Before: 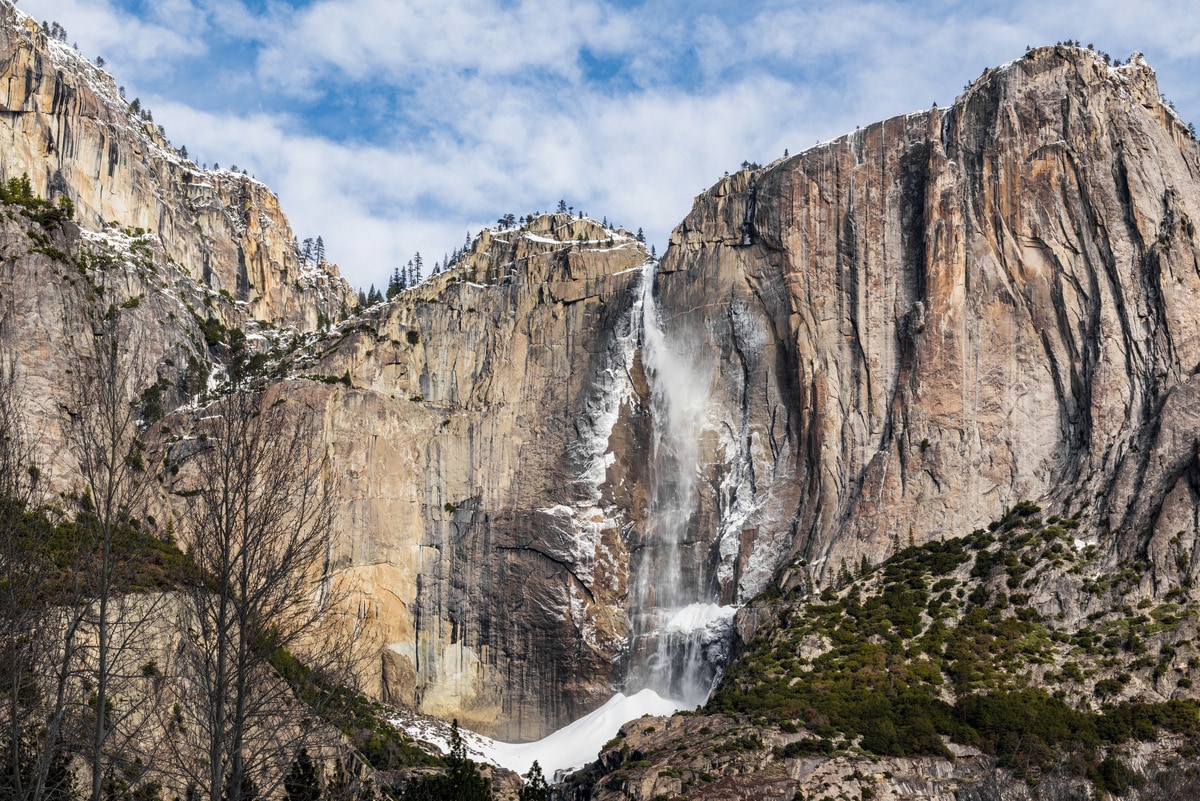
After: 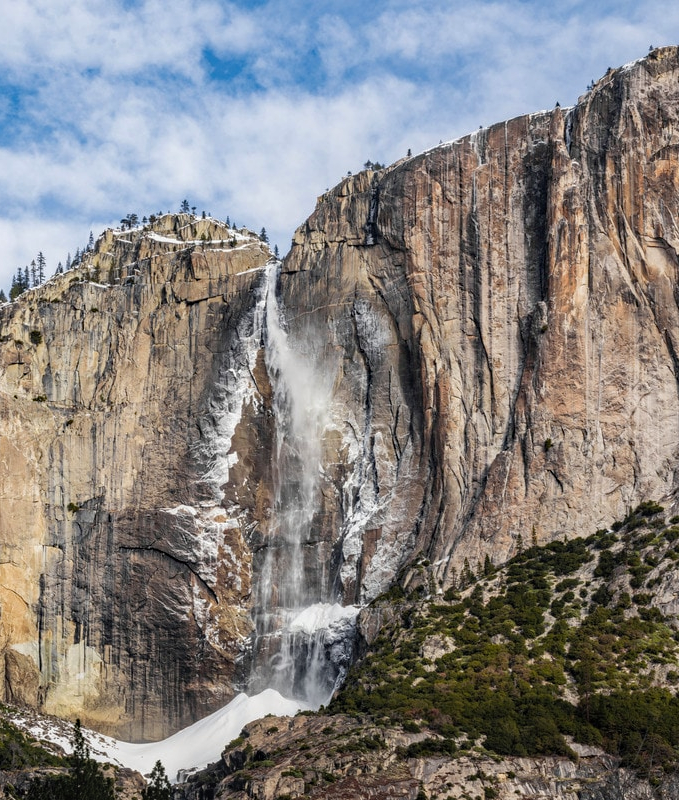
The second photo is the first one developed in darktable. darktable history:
local contrast: detail 110%
haze removal: compatibility mode true, adaptive false
crop: left 31.458%, top 0%, right 11.876%
